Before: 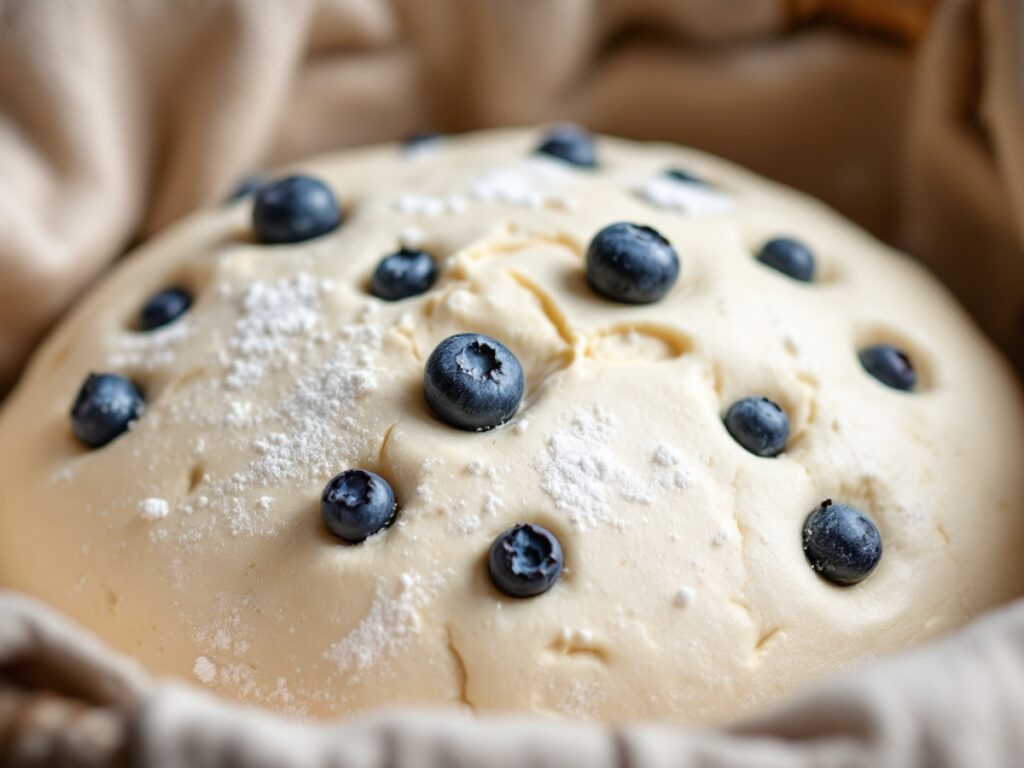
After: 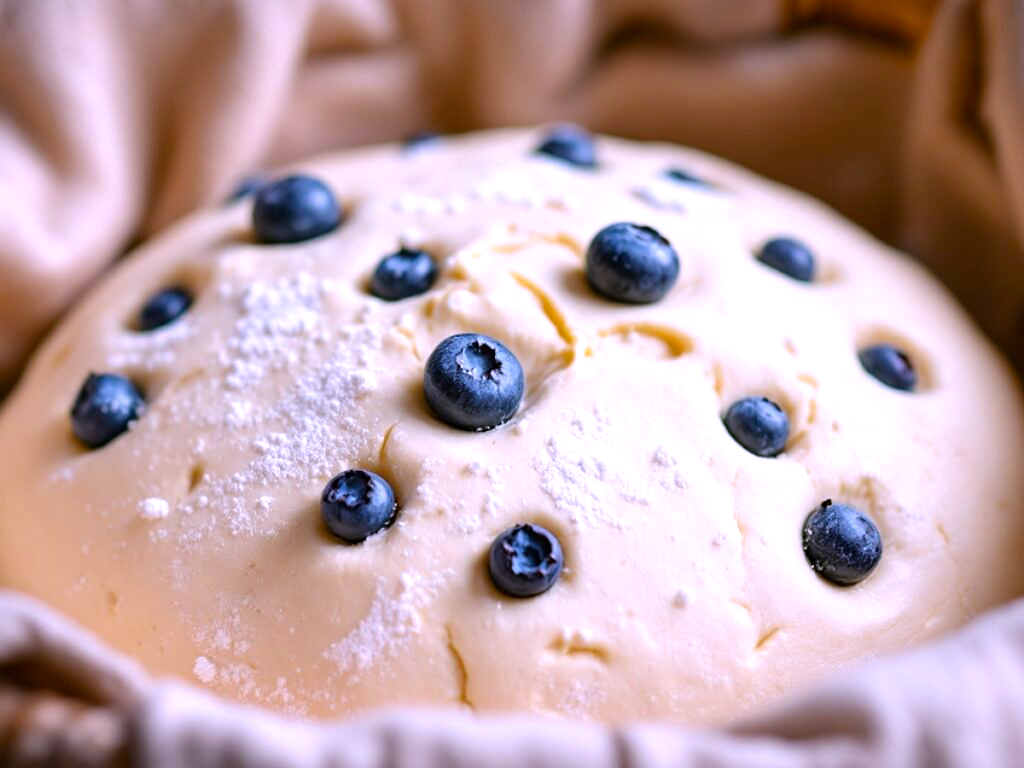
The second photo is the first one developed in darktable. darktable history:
color balance rgb: perceptual saturation grading › global saturation 25%, global vibrance 20%
white balance: red 1.042, blue 1.17
sharpen: amount 0.2
exposure: exposure 0.2 EV, compensate highlight preservation false
